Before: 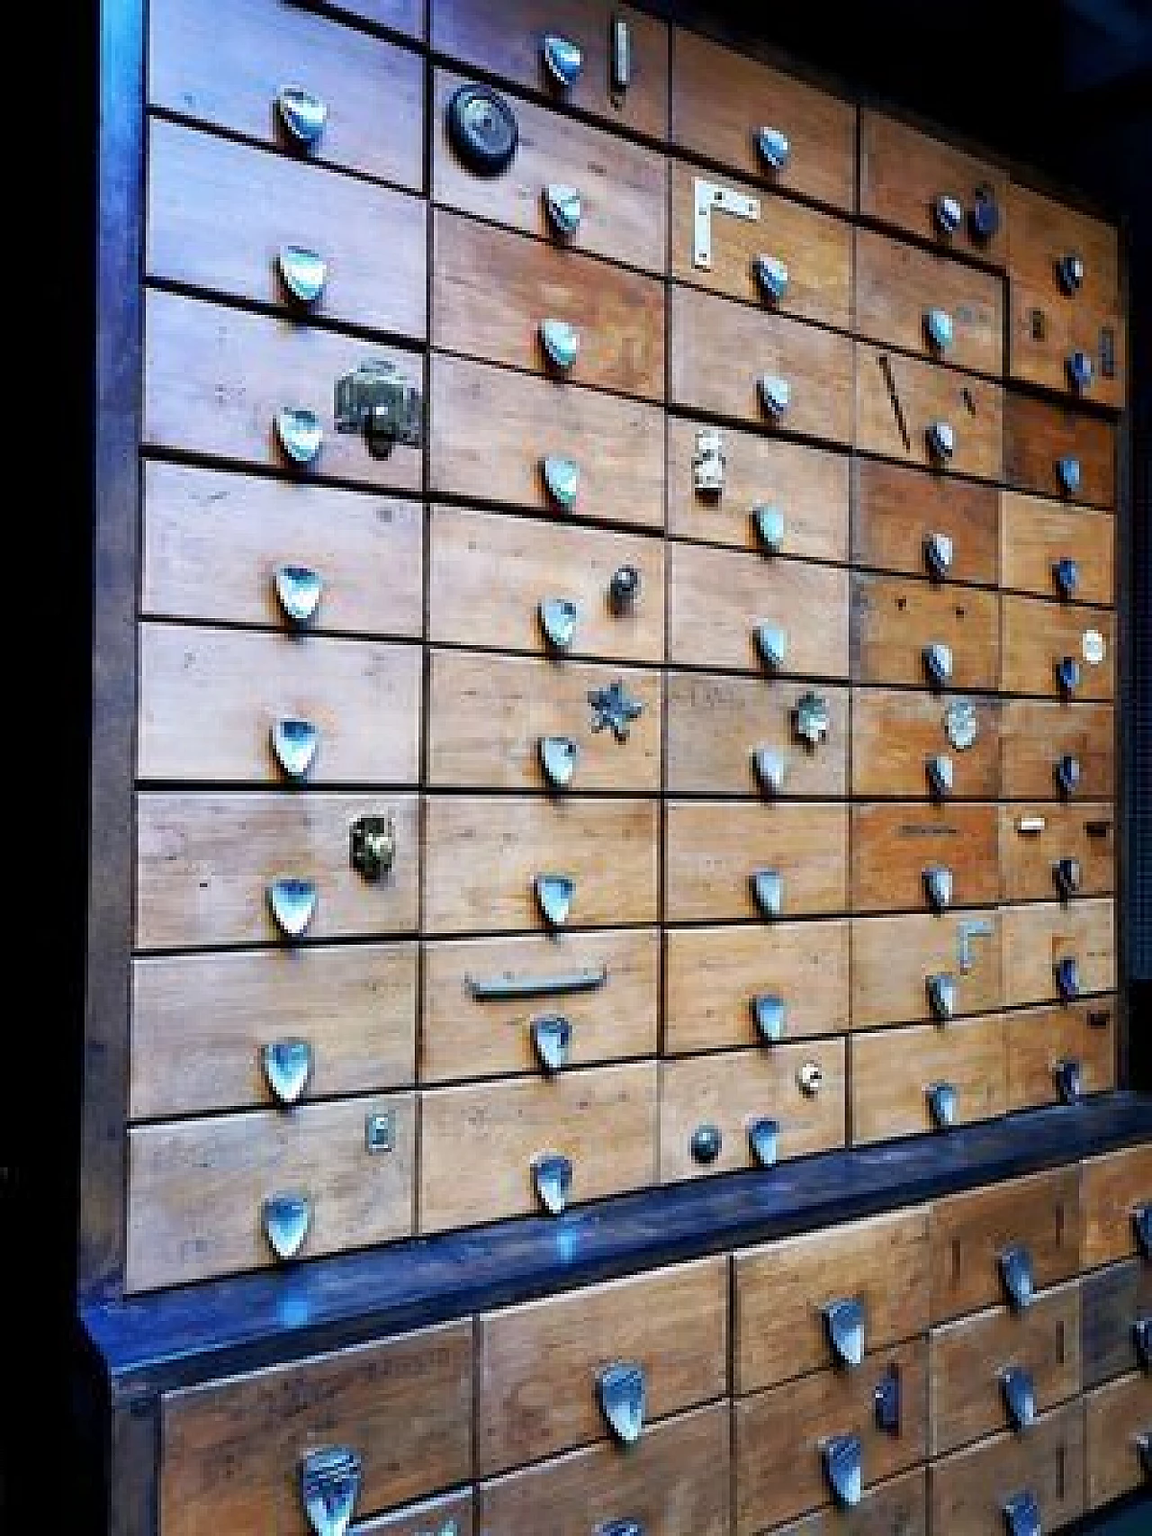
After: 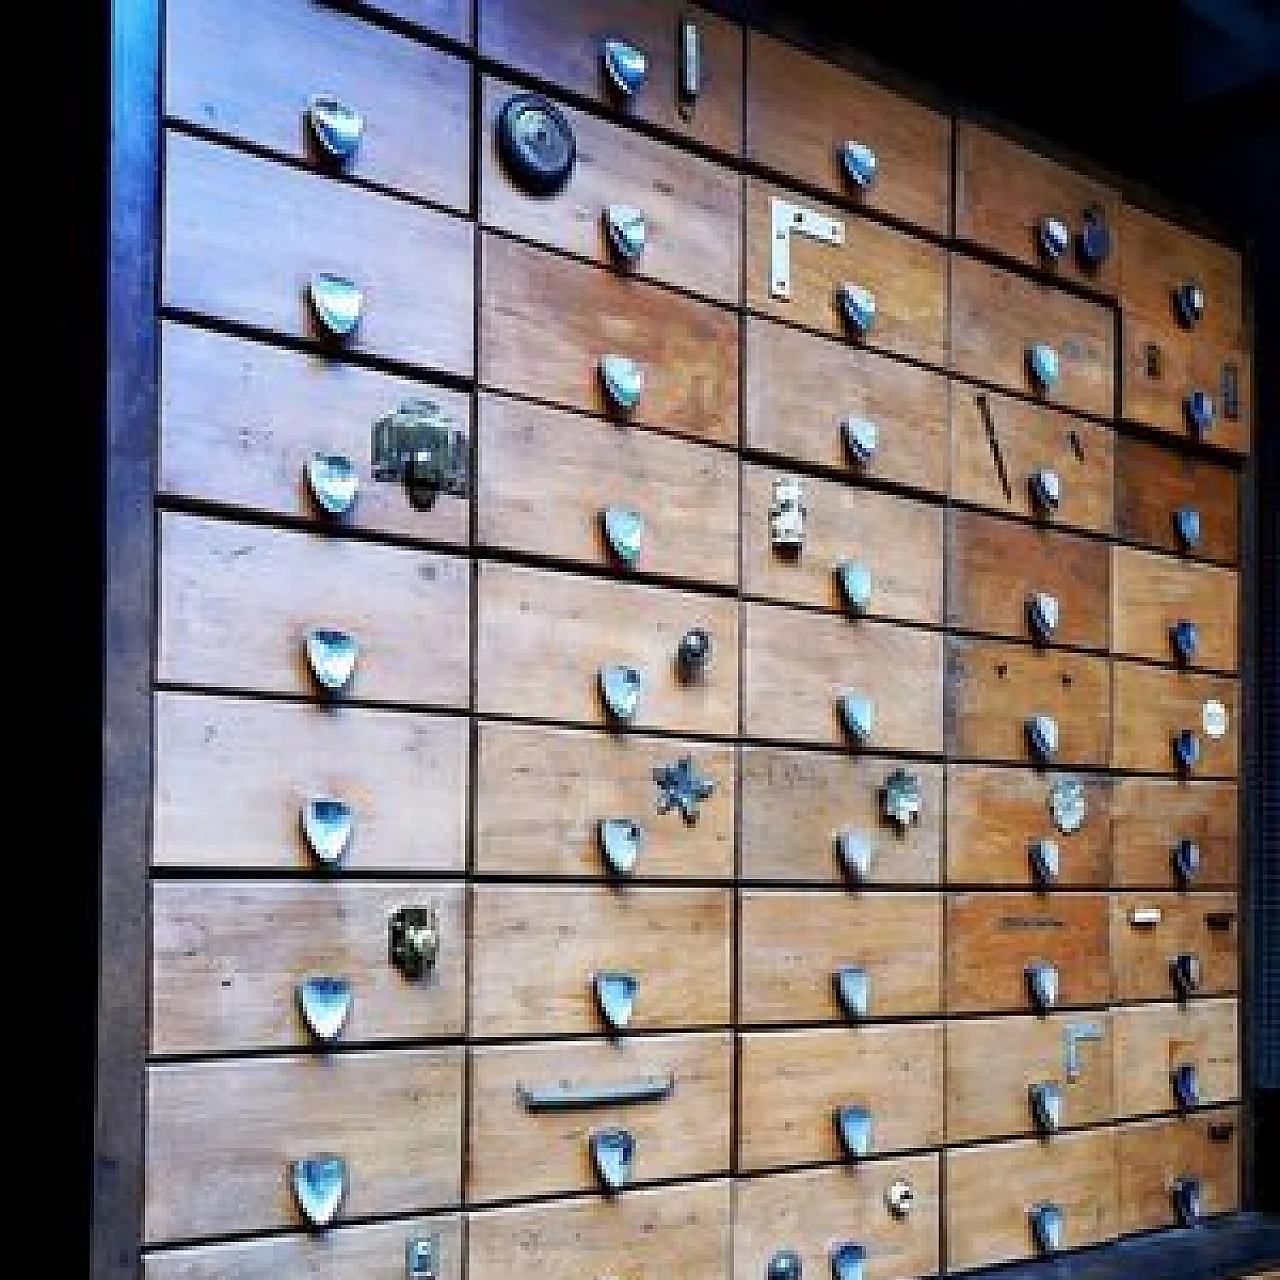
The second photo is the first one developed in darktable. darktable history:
crop: bottom 24.99%
levels: mode automatic, levels [0.093, 0.434, 0.988]
